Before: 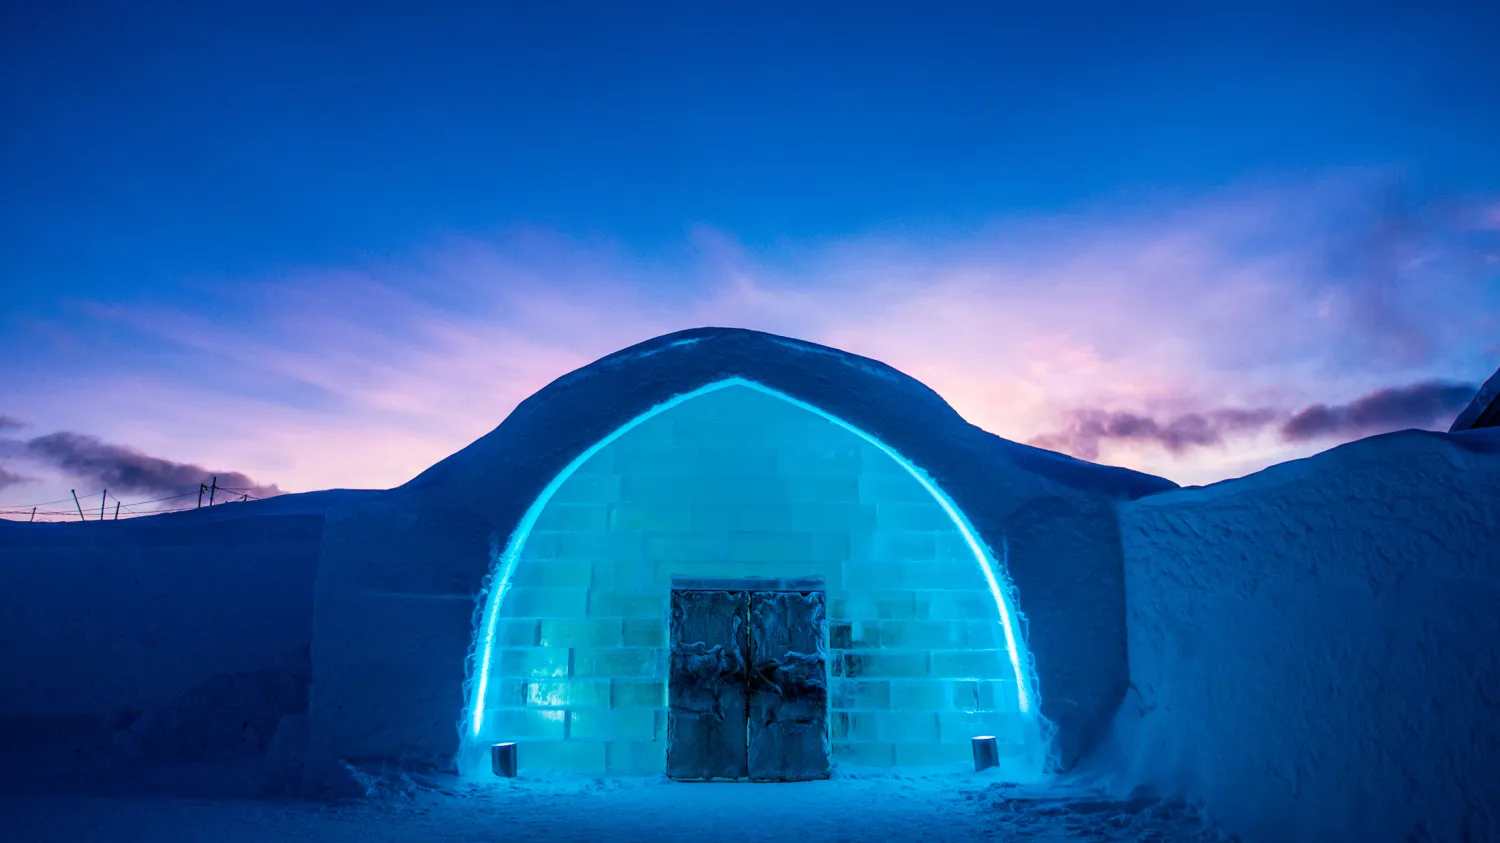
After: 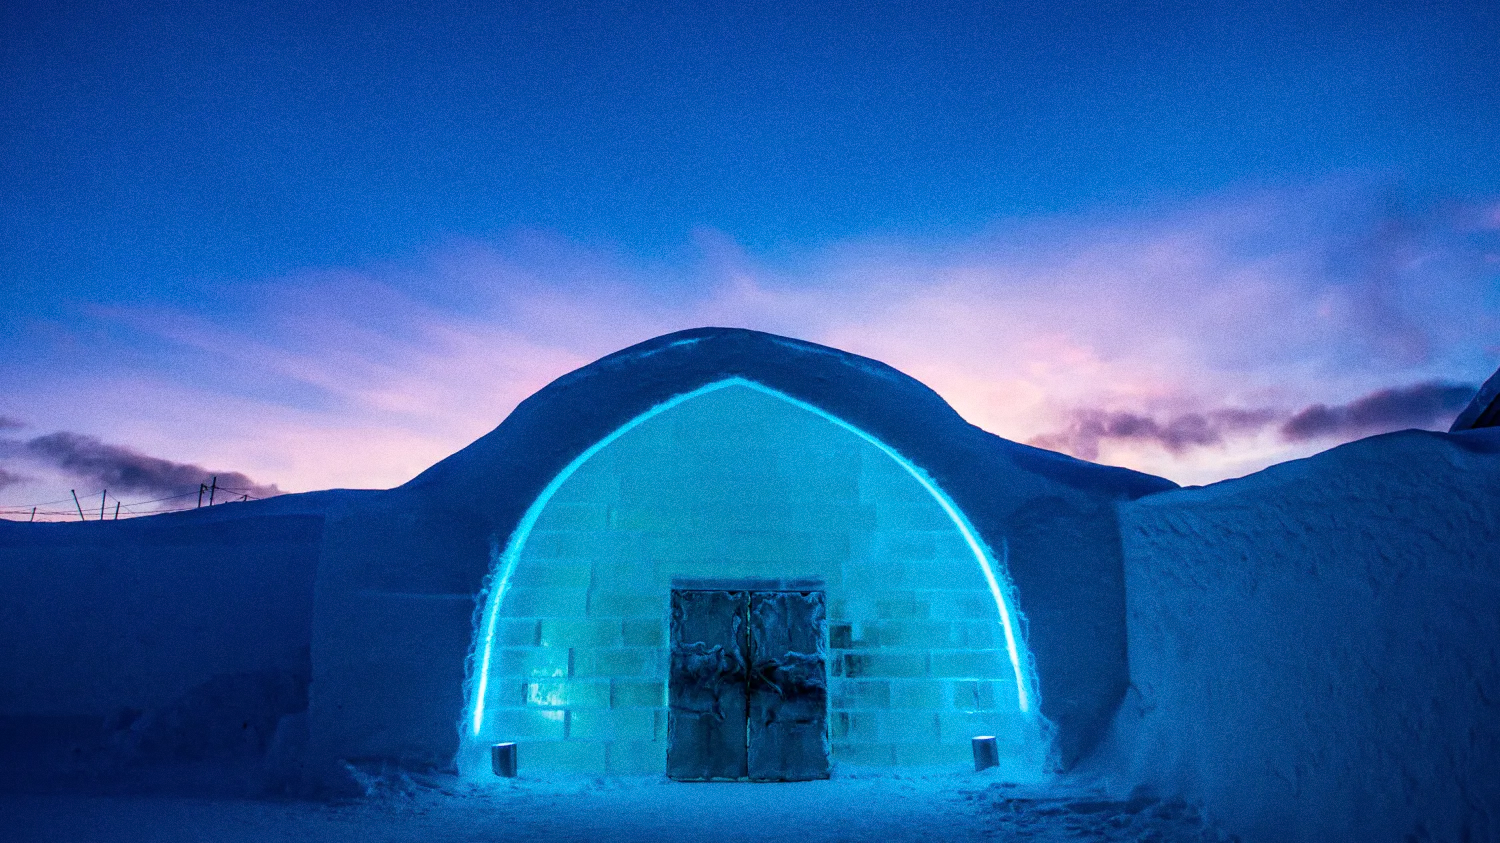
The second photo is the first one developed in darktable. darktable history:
grain: on, module defaults
shadows and highlights: shadows 20.91, highlights -35.45, soften with gaussian
